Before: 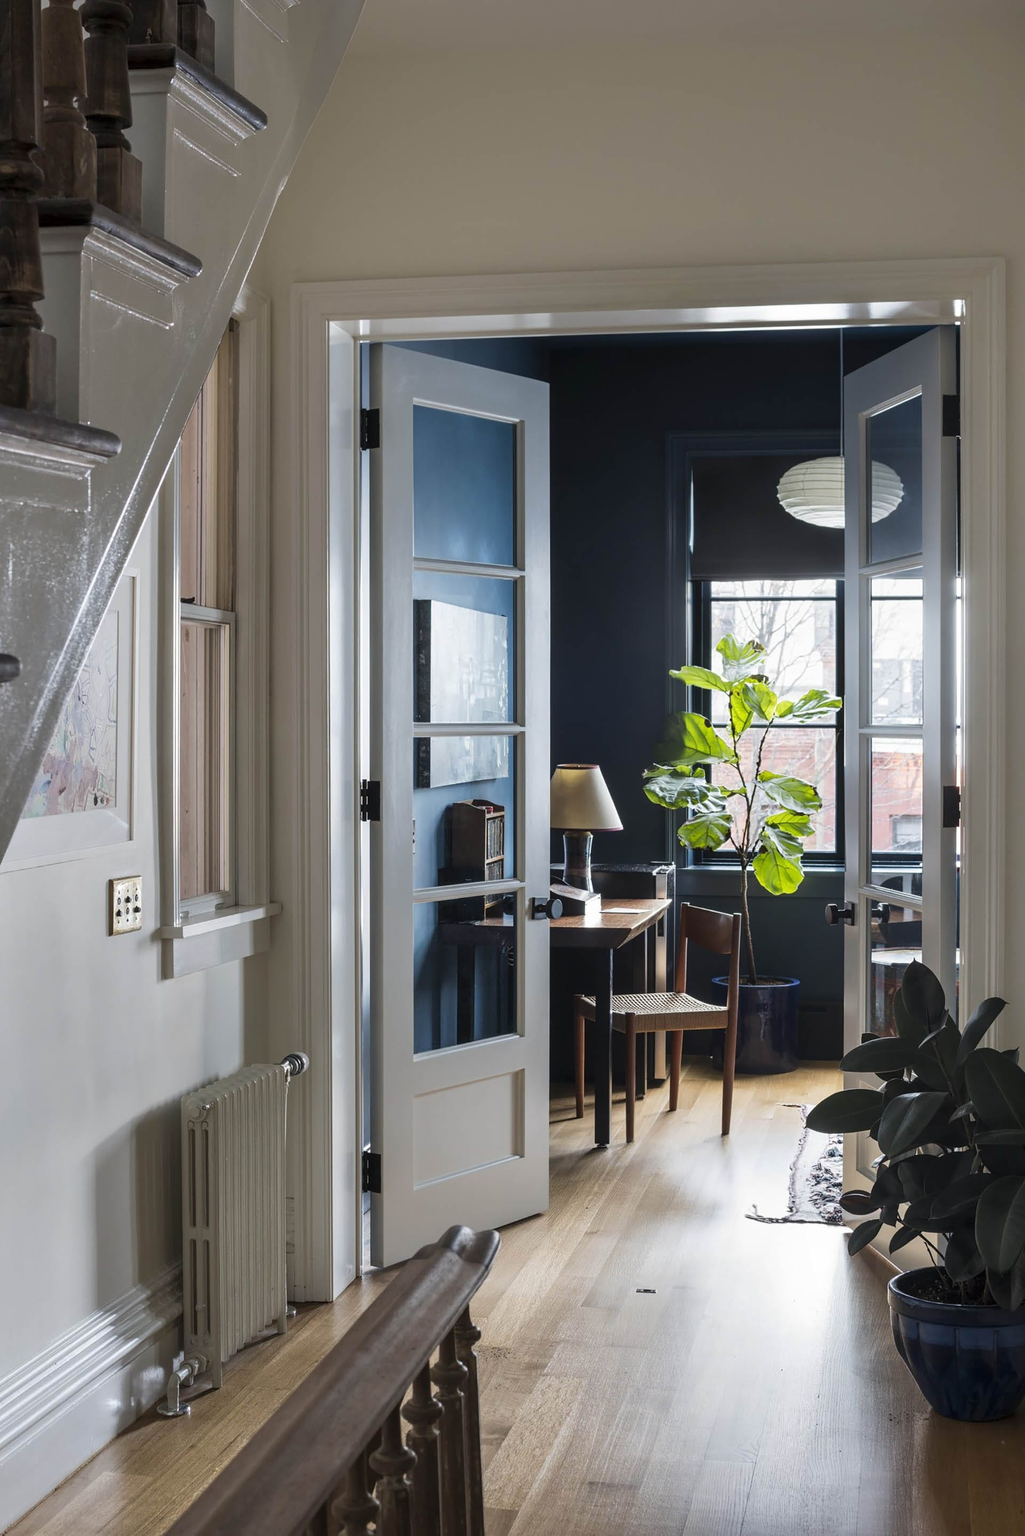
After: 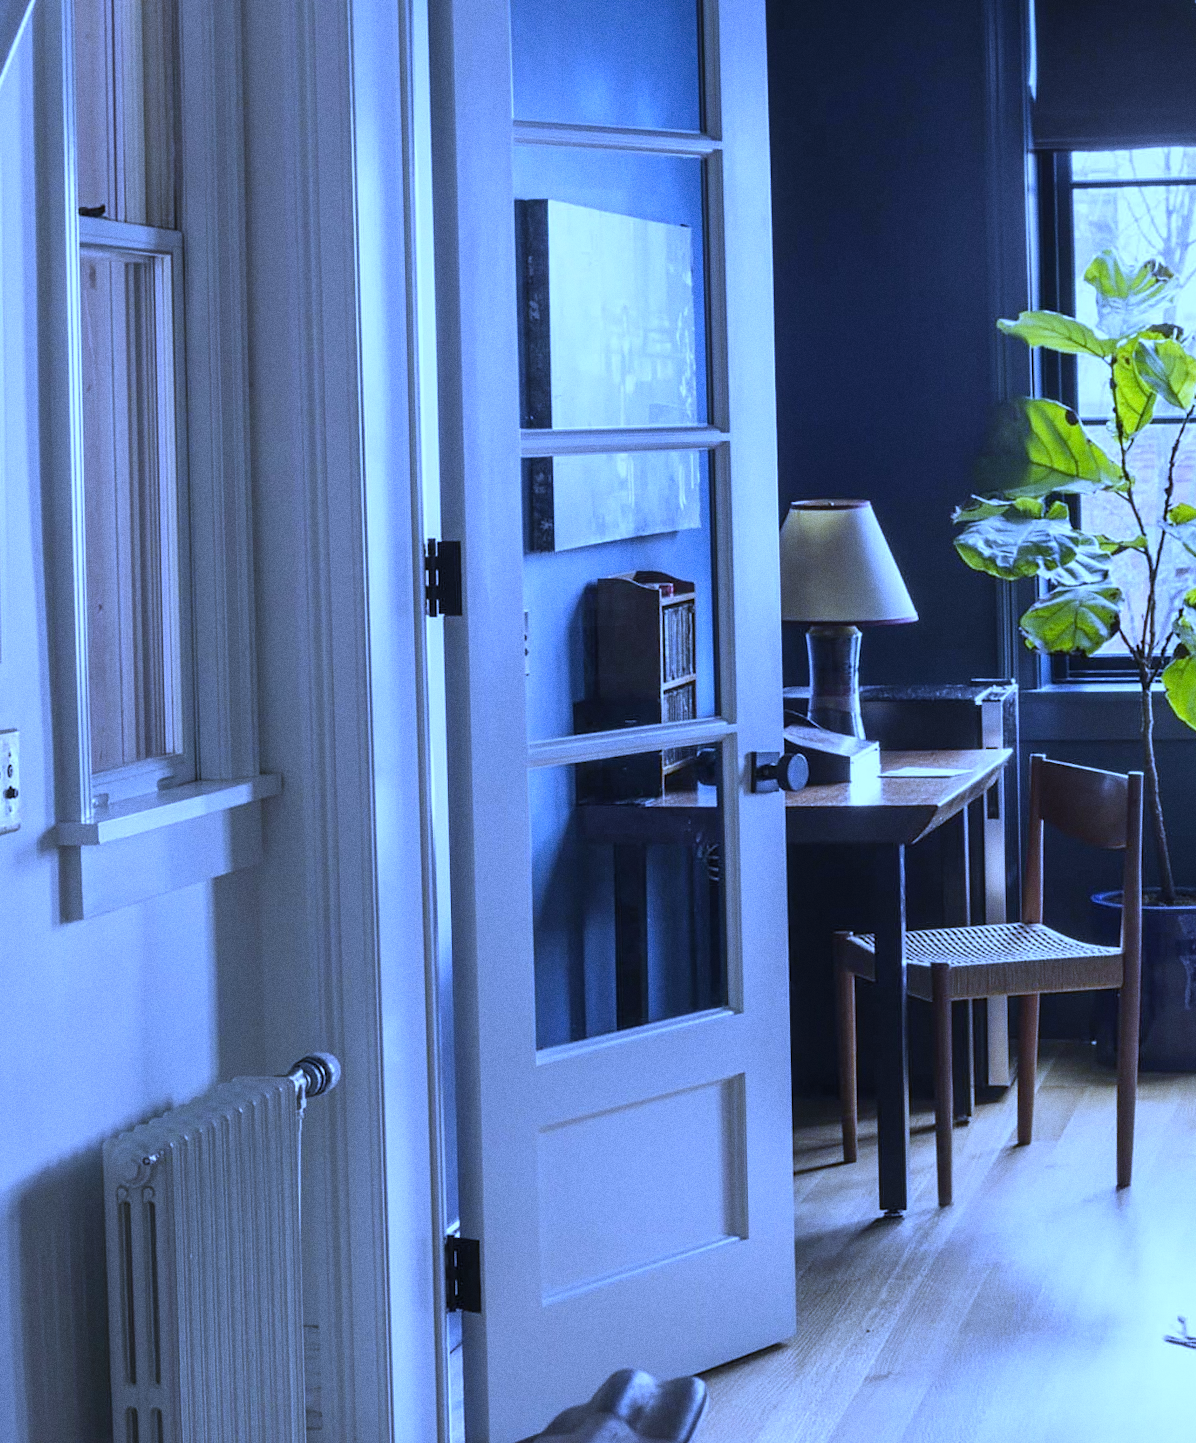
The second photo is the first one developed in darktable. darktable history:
white balance: red 0.766, blue 1.537
crop: left 13.312%, top 31.28%, right 24.627%, bottom 15.582%
grain: coarseness 0.09 ISO
rotate and perspective: rotation -1.42°, crop left 0.016, crop right 0.984, crop top 0.035, crop bottom 0.965
